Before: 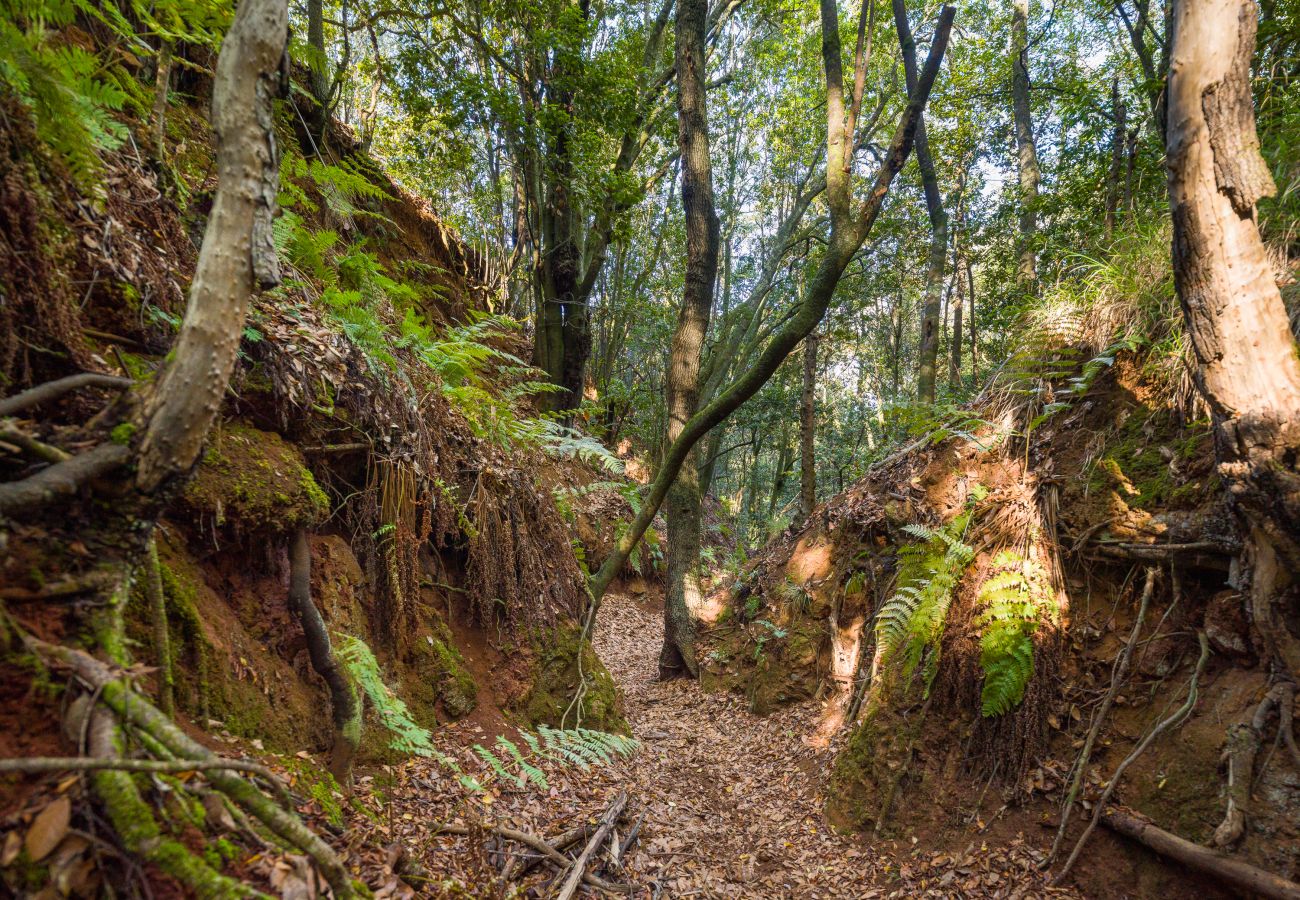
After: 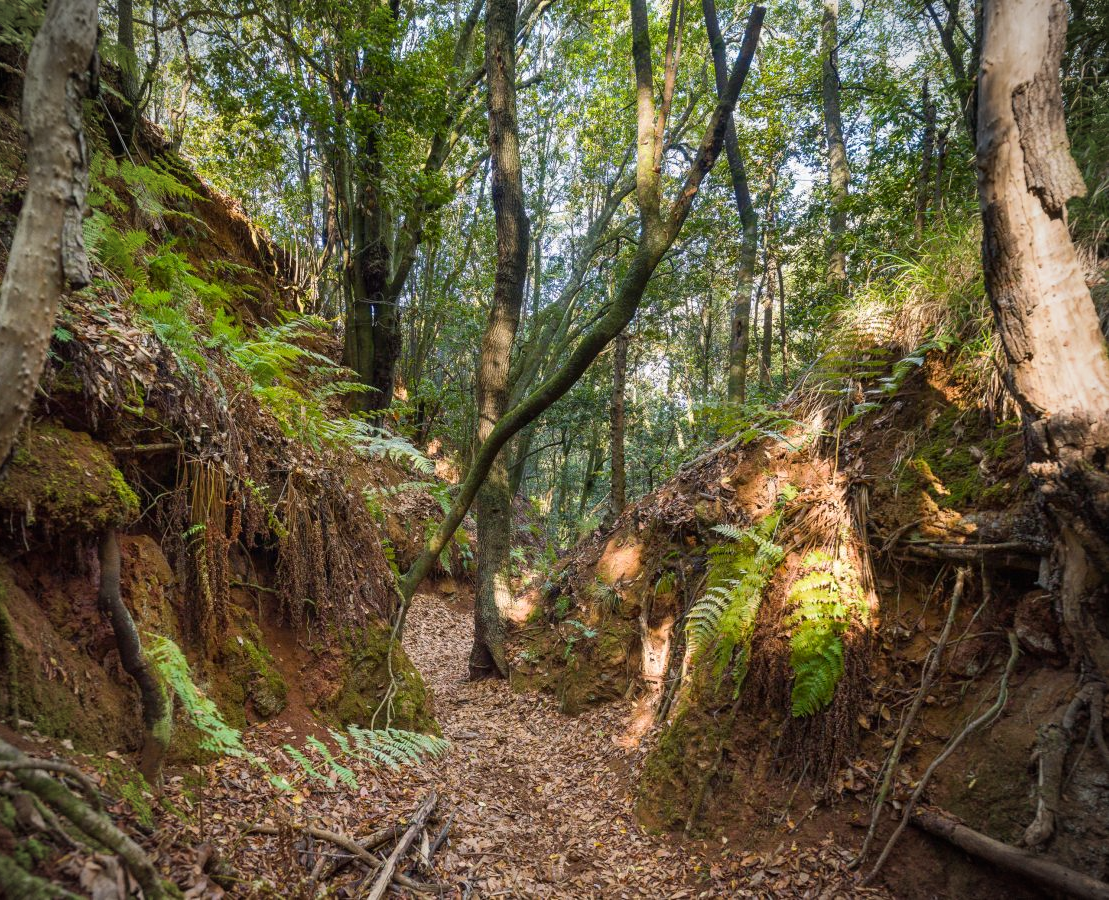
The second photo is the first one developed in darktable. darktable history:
exposure: compensate exposure bias true, compensate highlight preservation false
vignetting: on, module defaults
crop and rotate: left 14.679%
